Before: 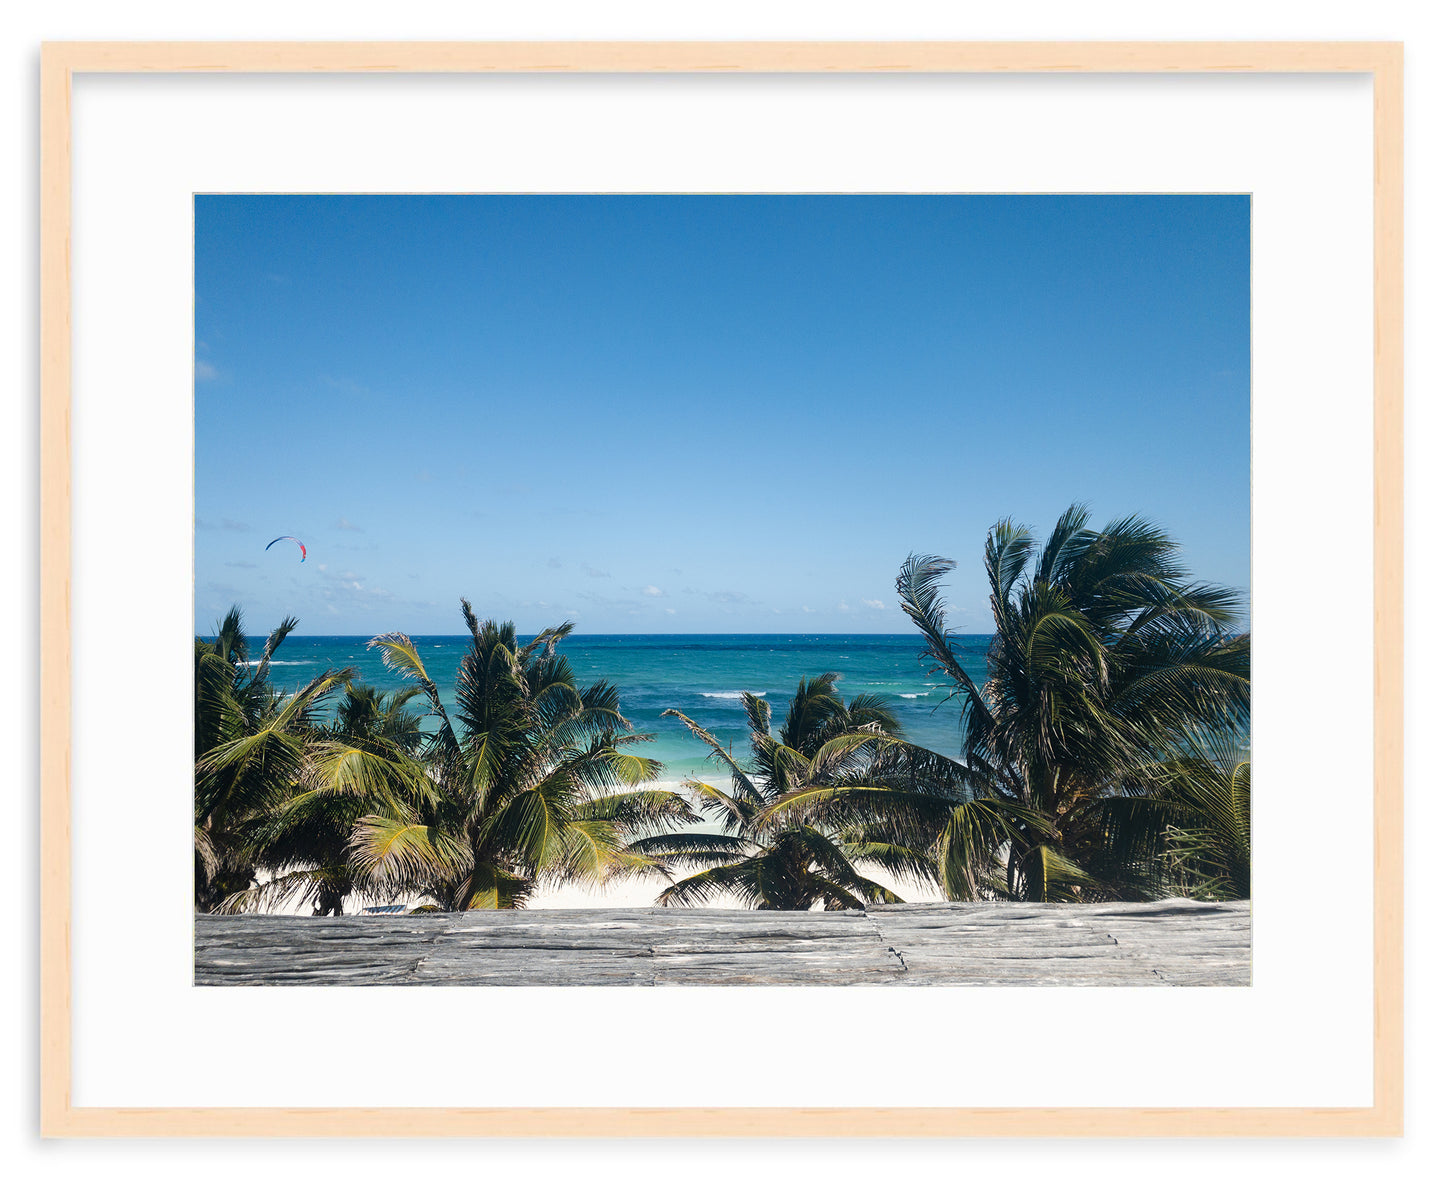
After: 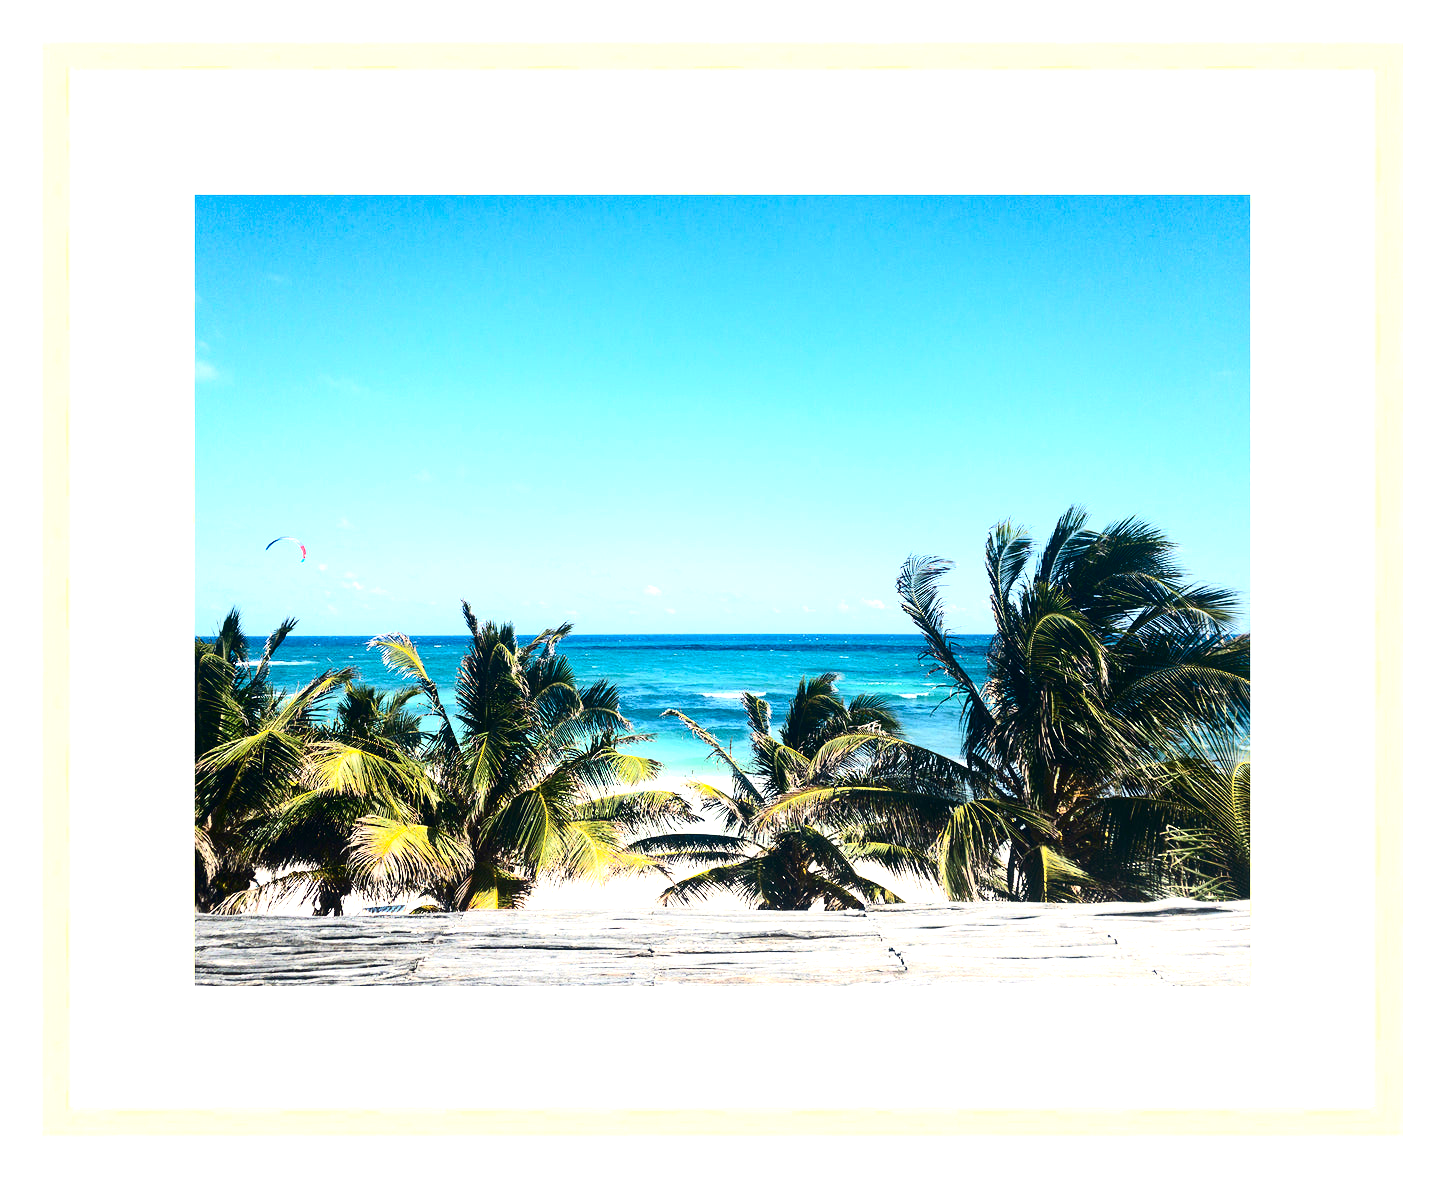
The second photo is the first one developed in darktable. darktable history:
contrast brightness saturation: contrast 0.32, brightness -0.08, saturation 0.17
white balance: red 1.009, blue 0.985
exposure: black level correction 0, exposure 1.2 EV, compensate exposure bias true, compensate highlight preservation false
